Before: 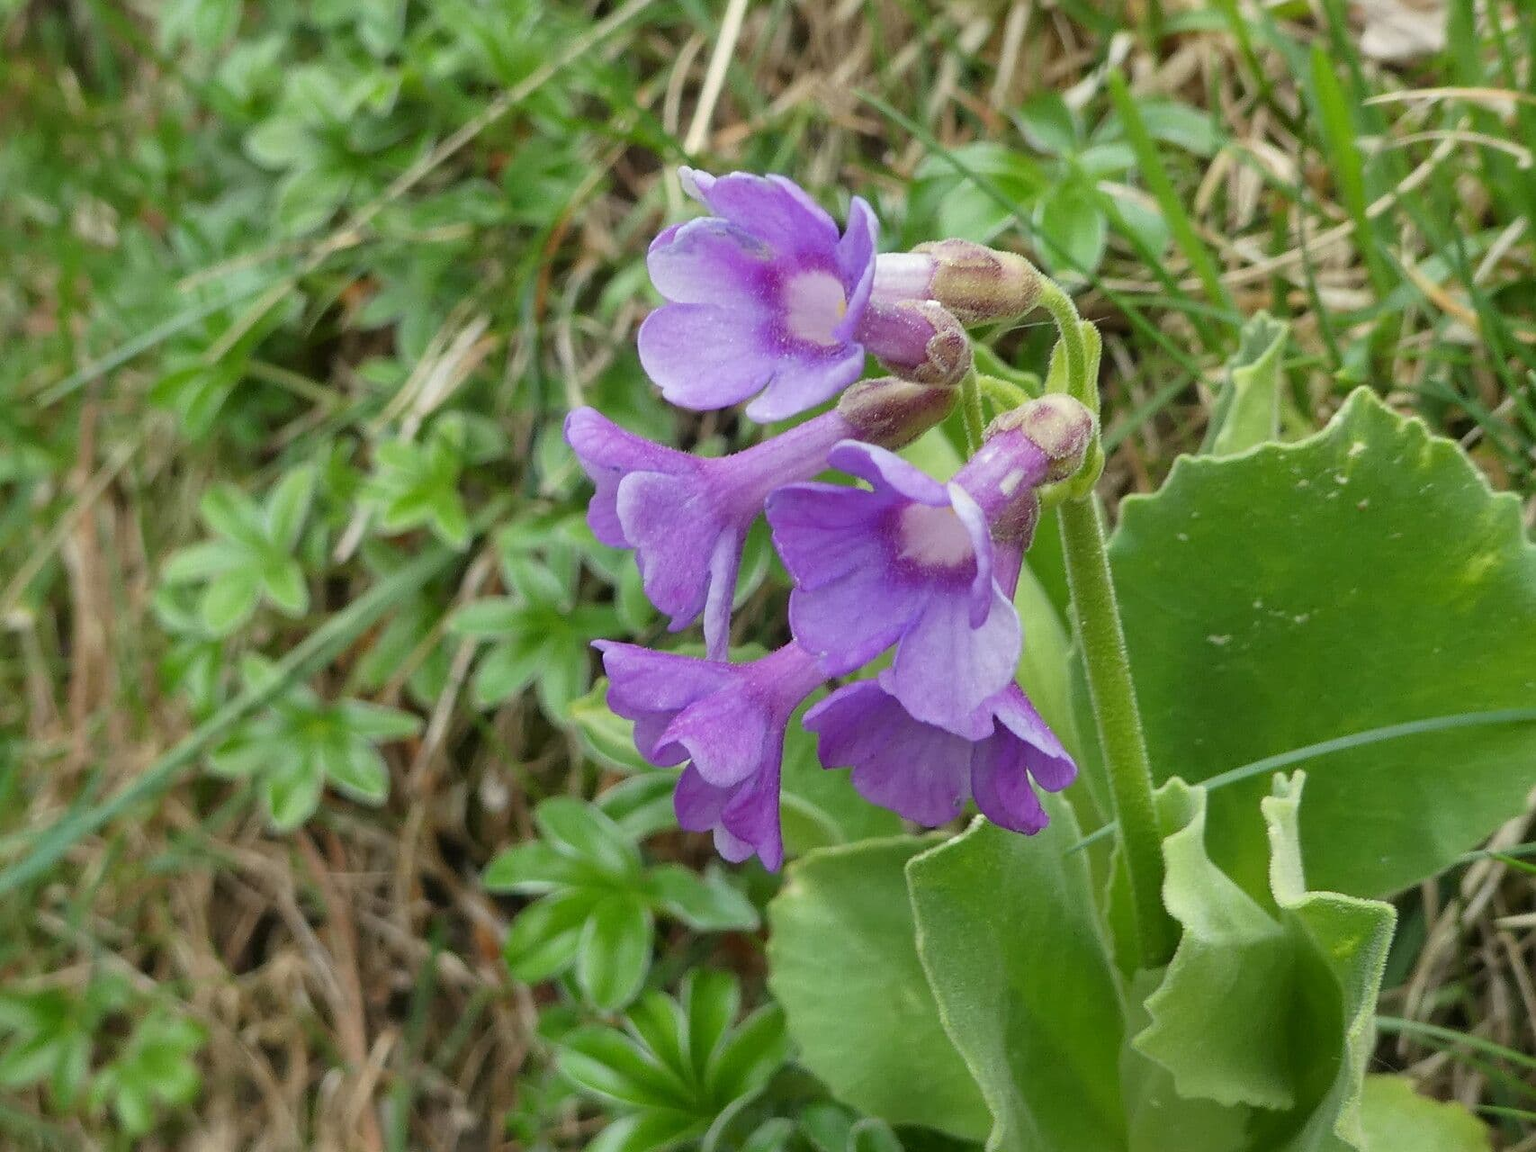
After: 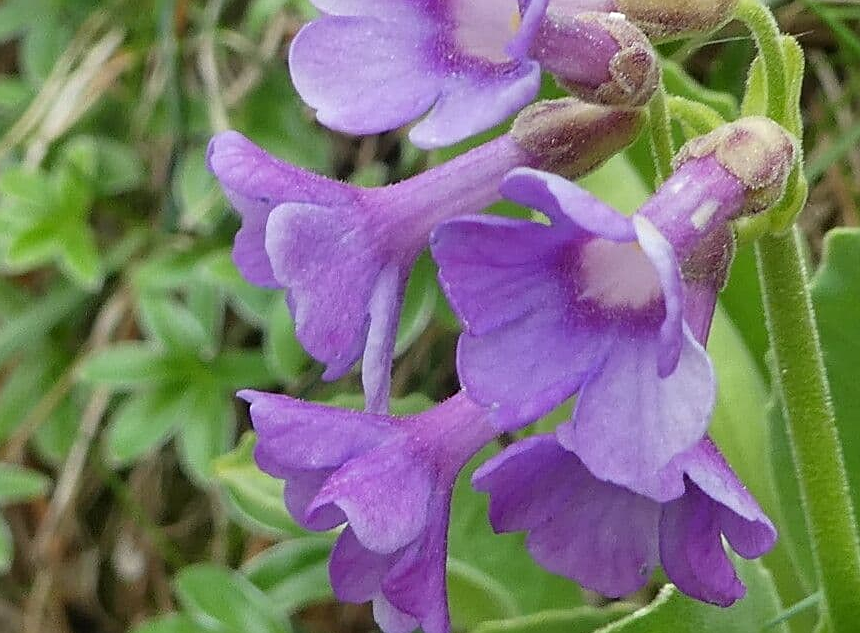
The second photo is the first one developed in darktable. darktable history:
sharpen: on, module defaults
crop: left 24.622%, top 25.127%, right 24.949%, bottom 25.404%
